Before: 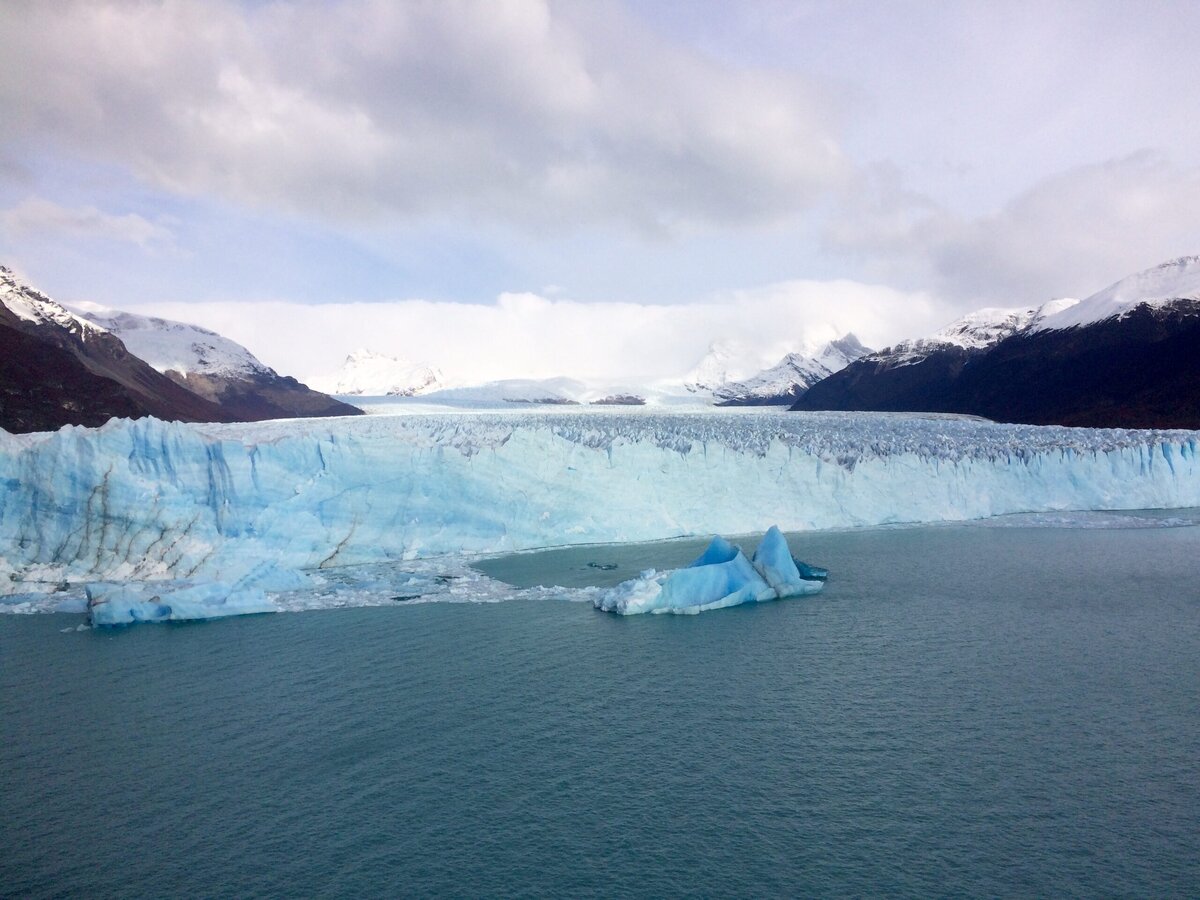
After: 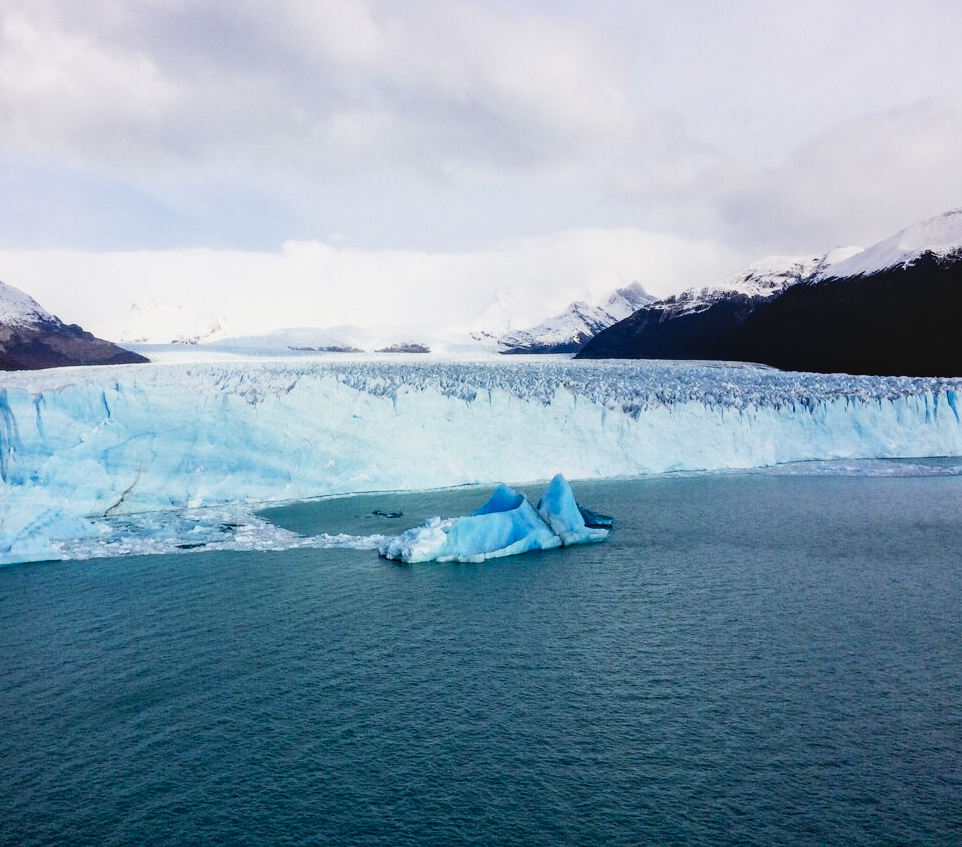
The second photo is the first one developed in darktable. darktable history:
filmic rgb: black relative exposure -7.76 EV, white relative exposure 4.44 EV, threshold 2.97 EV, target black luminance 0%, hardness 3.75, latitude 50.84%, contrast 1.066, highlights saturation mix 9.74%, shadows ↔ highlights balance -0.236%, enable highlight reconstruction true
crop and rotate: left 17.927%, top 5.789%, right 1.827%
local contrast: on, module defaults
tone curve: curves: ch0 [(0, 0) (0.003, 0.008) (0.011, 0.008) (0.025, 0.011) (0.044, 0.017) (0.069, 0.026) (0.1, 0.039) (0.136, 0.054) (0.177, 0.093) (0.224, 0.15) (0.277, 0.21) (0.335, 0.285) (0.399, 0.366) (0.468, 0.462) (0.543, 0.564) (0.623, 0.679) (0.709, 0.79) (0.801, 0.883) (0.898, 0.95) (1, 1)], preserve colors none
